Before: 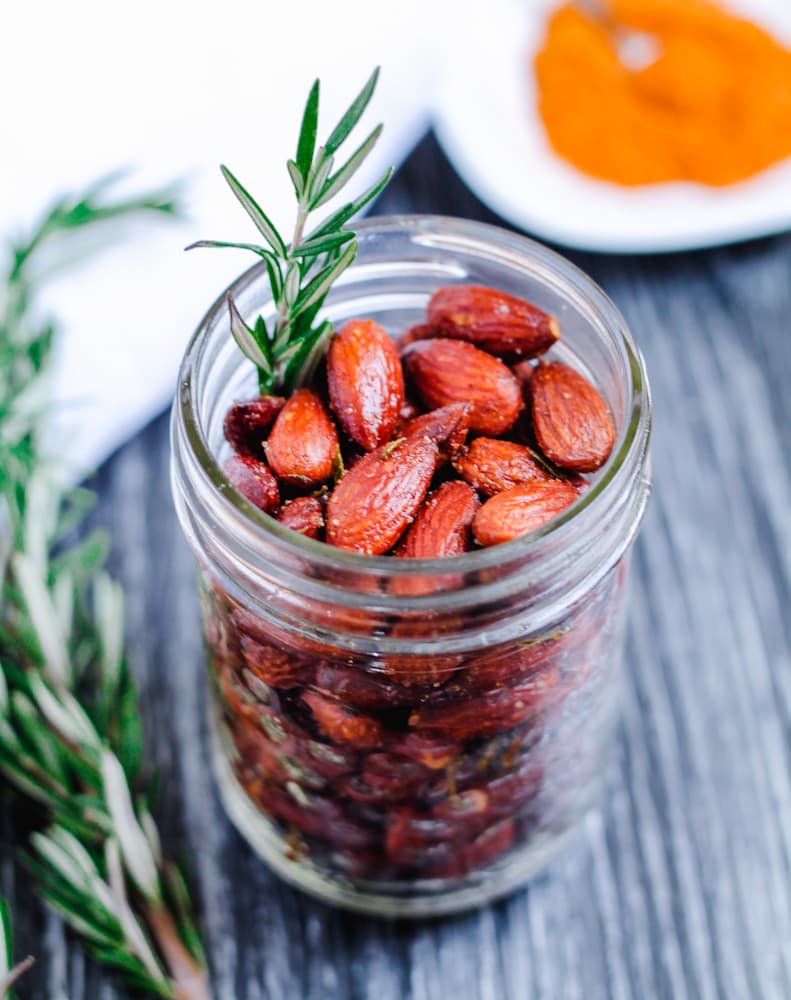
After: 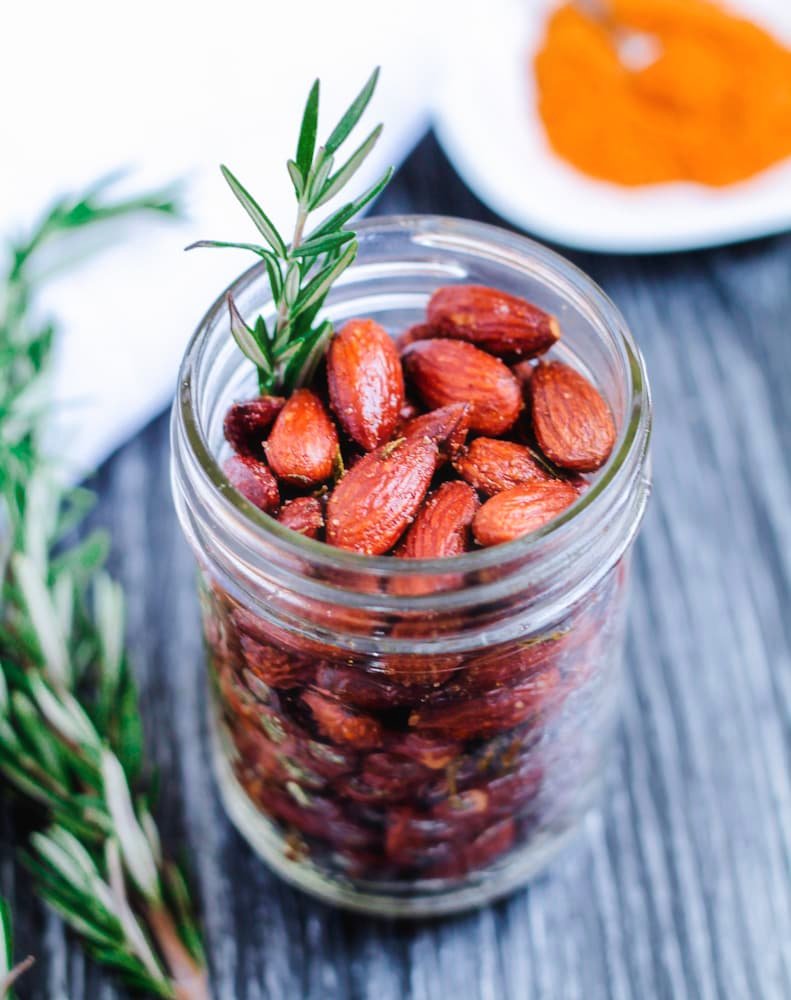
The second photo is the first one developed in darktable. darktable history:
haze removal: strength -0.05
velvia: on, module defaults
